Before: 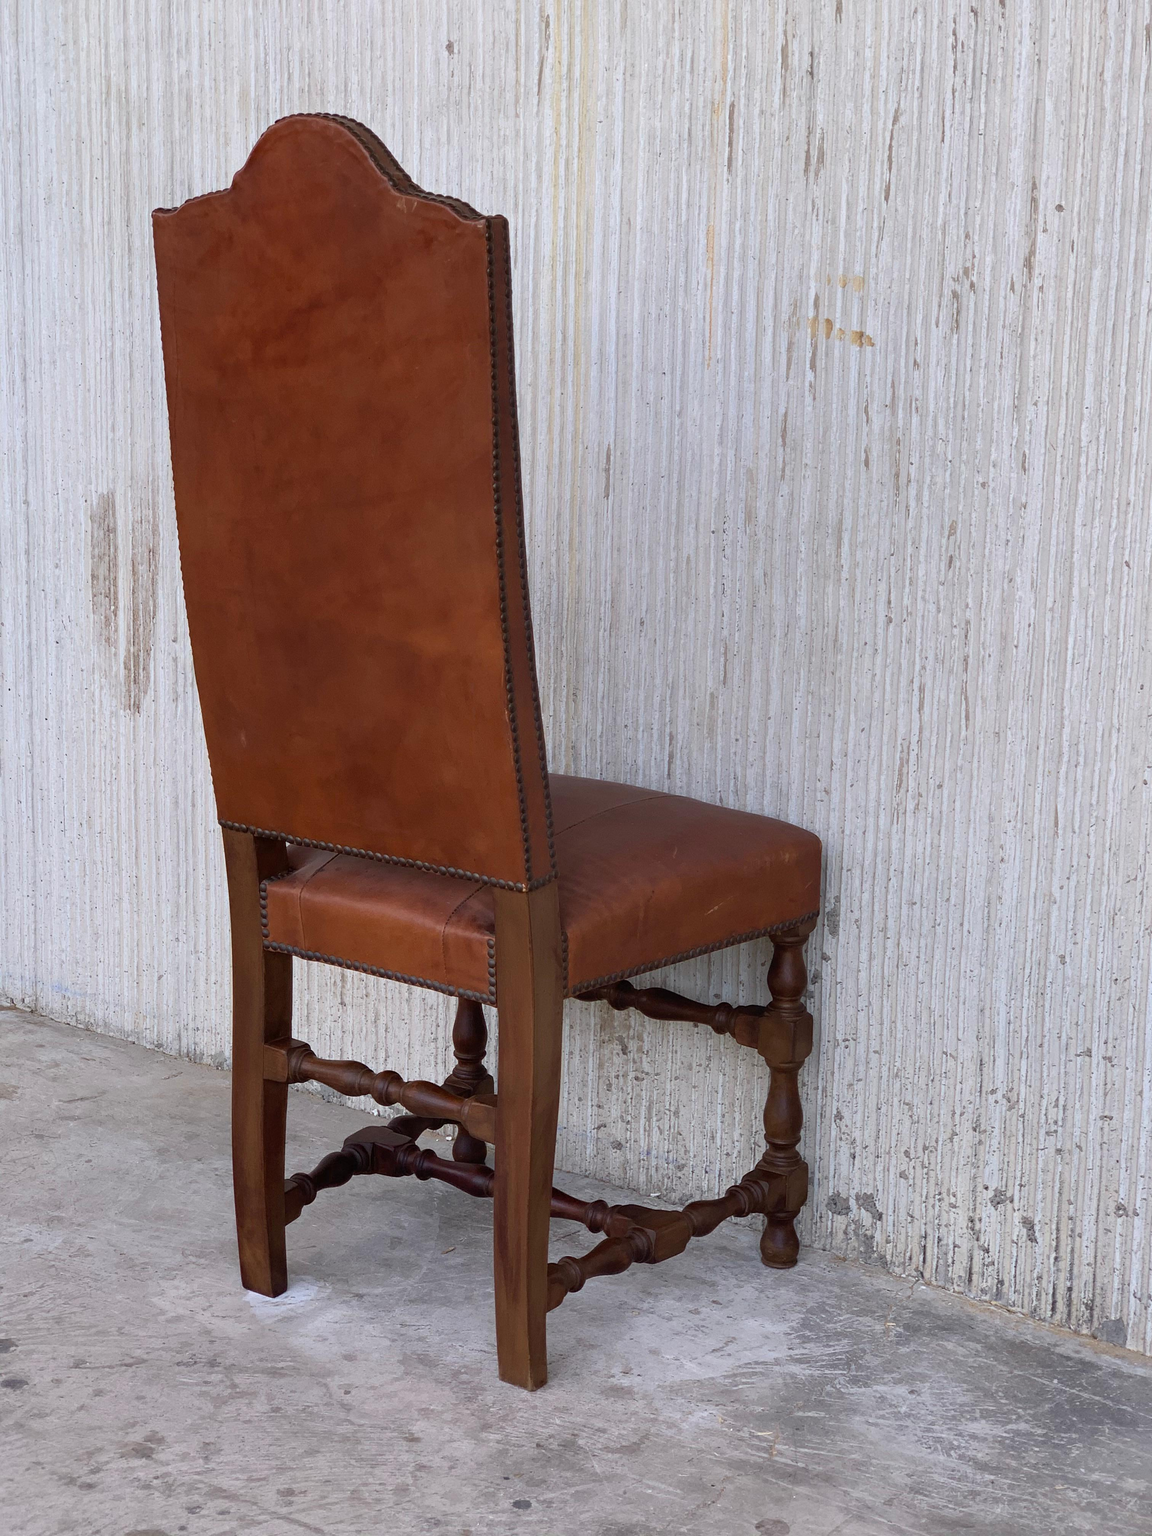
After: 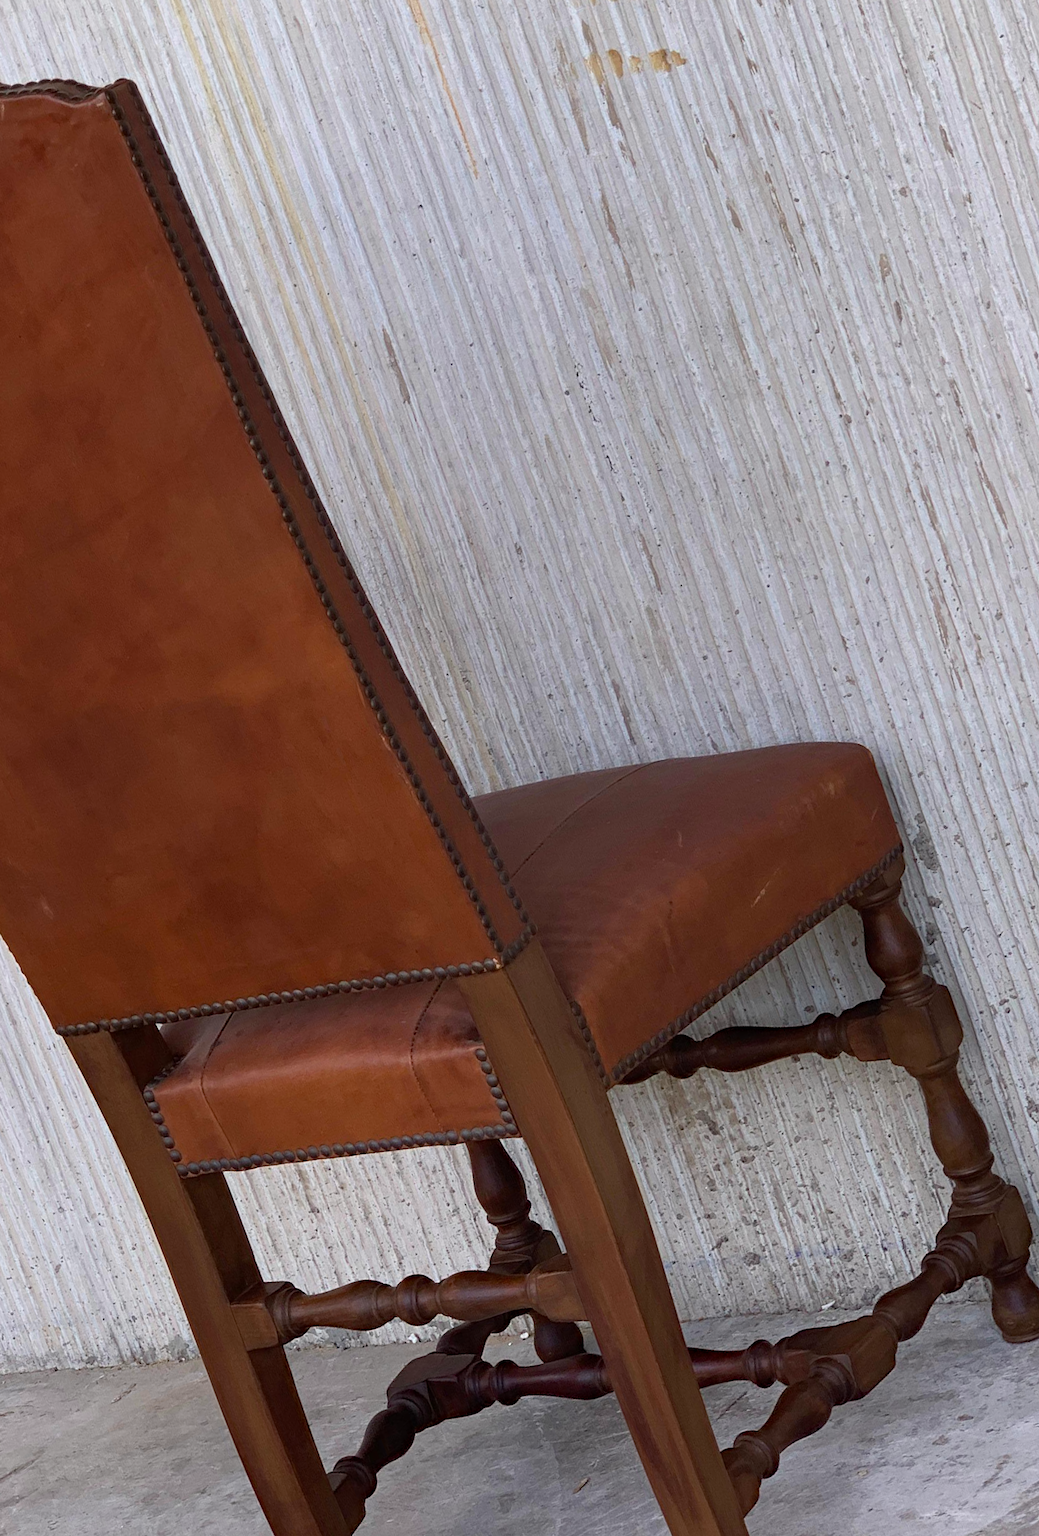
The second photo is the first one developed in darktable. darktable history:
haze removal: compatibility mode true, adaptive false
crop and rotate: angle 20.97°, left 6.721%, right 4.029%, bottom 1.127%
